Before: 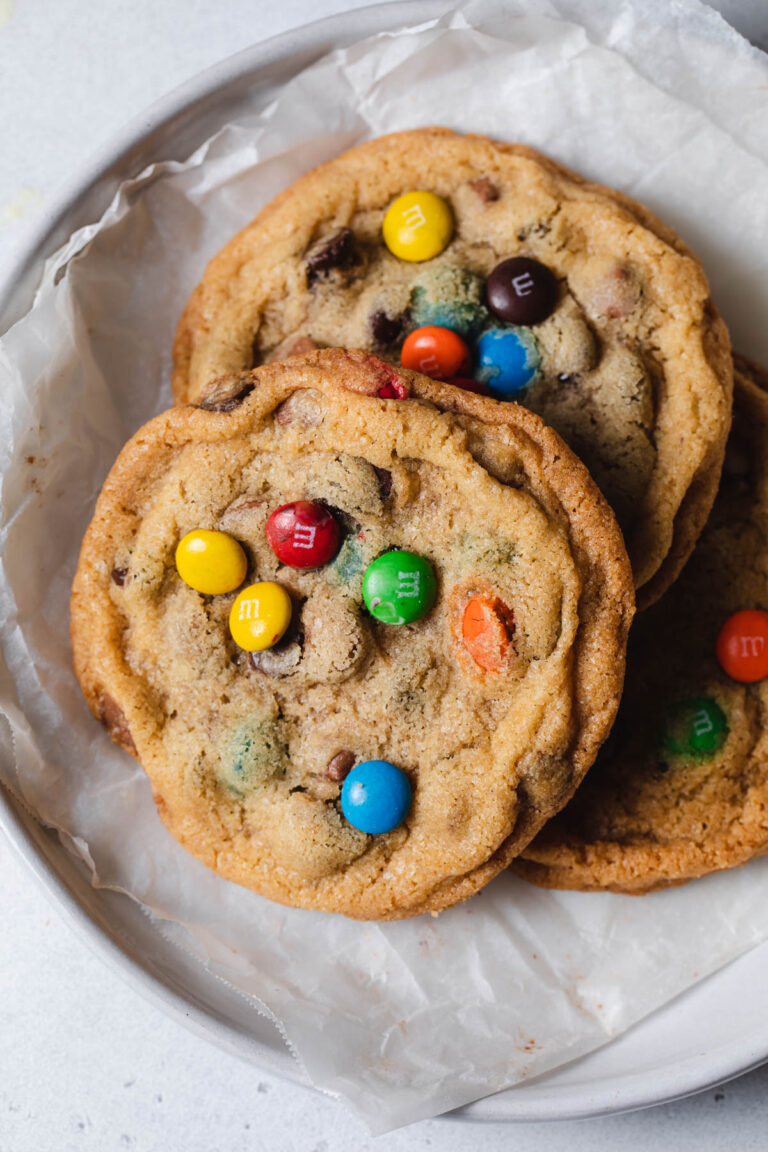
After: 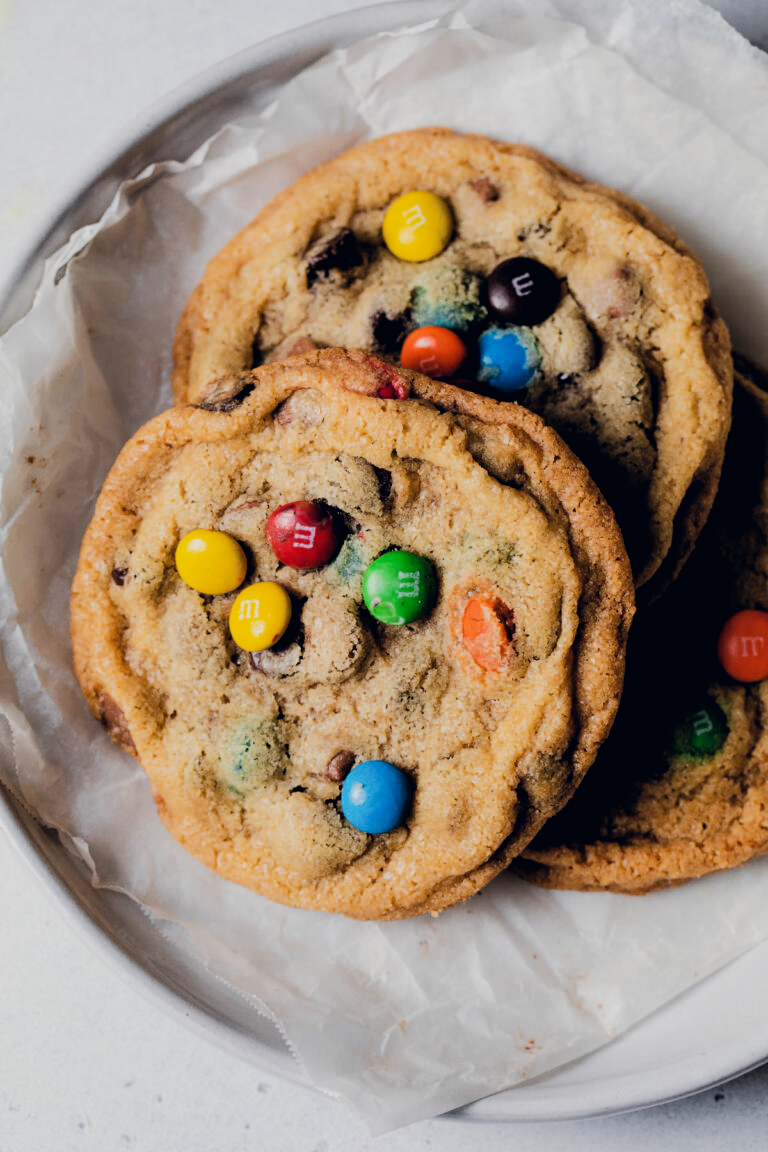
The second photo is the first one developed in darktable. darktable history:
shadows and highlights: shadows 25, highlights -25
filmic rgb: black relative exposure -5 EV, hardness 2.88, contrast 1.3, highlights saturation mix -30%
color correction: highlights a* 0.207, highlights b* 2.7, shadows a* -0.874, shadows b* -4.78
